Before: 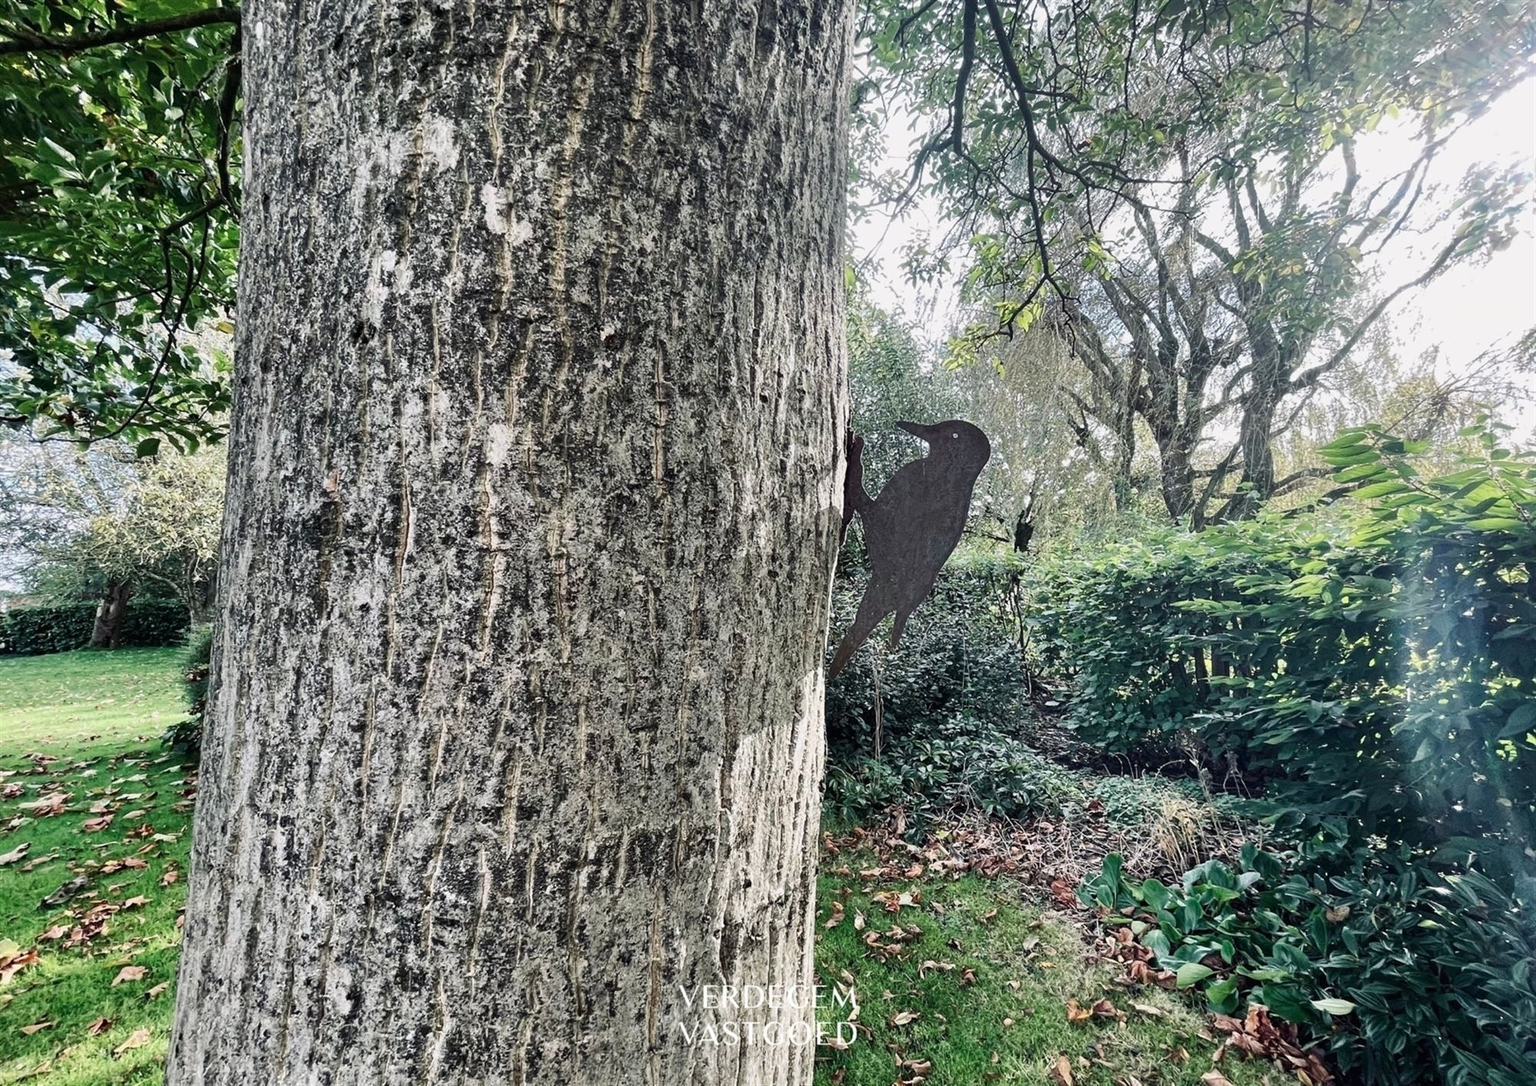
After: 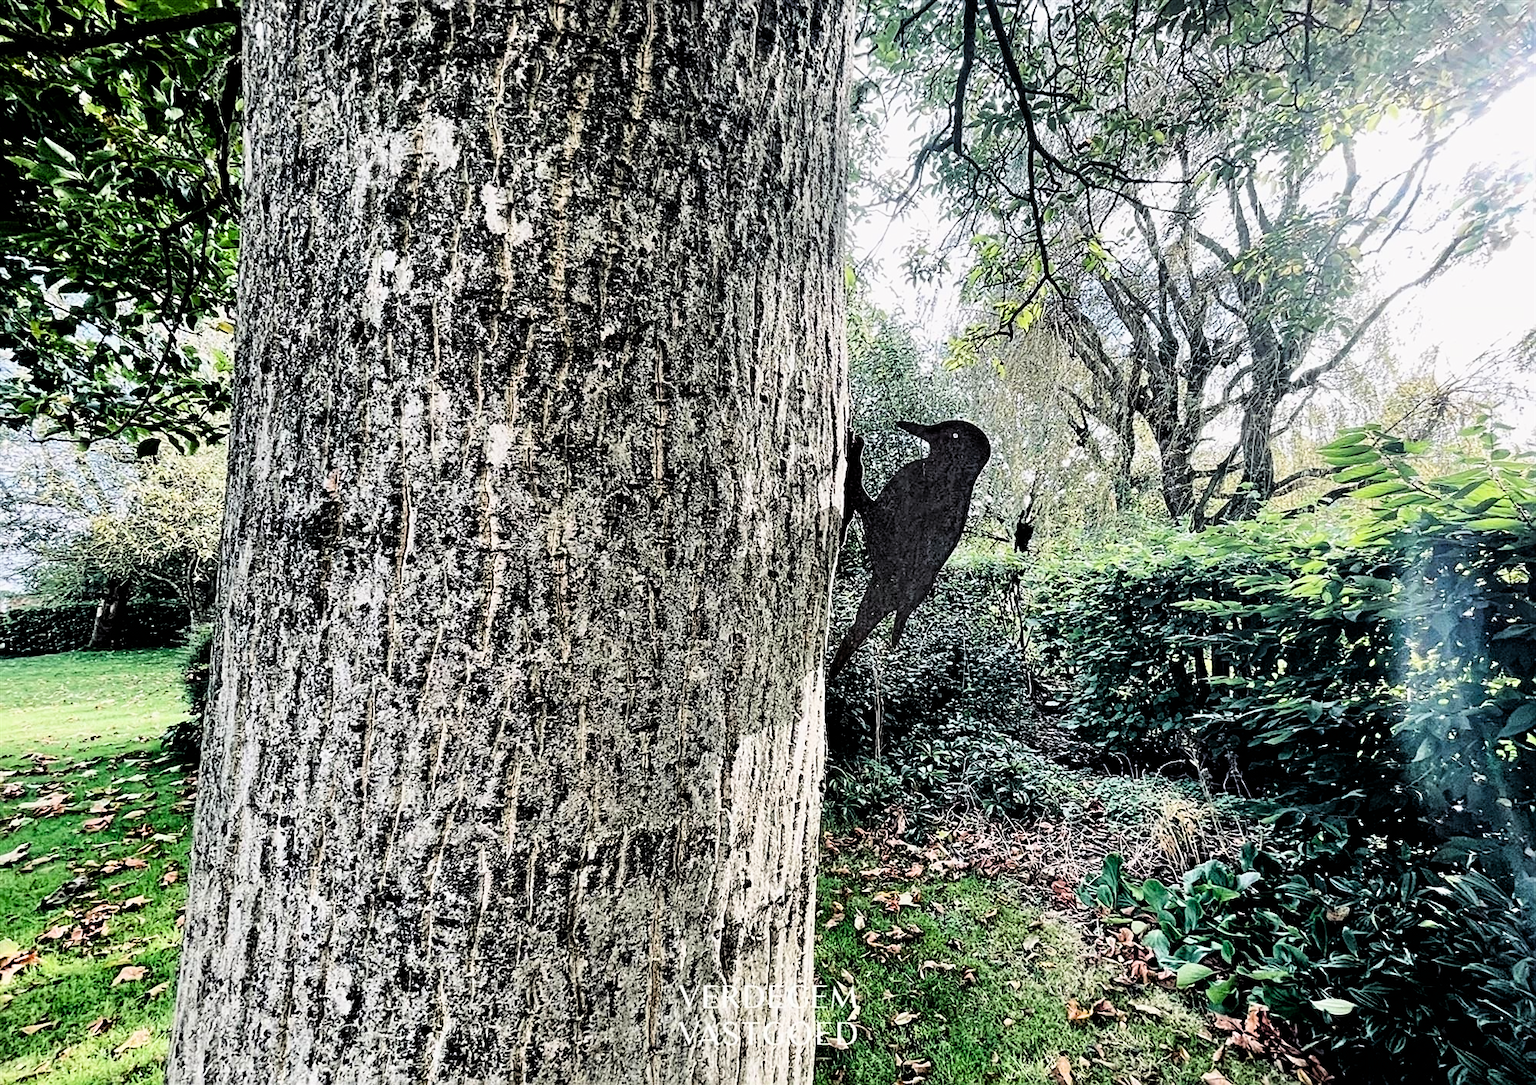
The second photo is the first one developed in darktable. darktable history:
rgb levels: levels [[0.01, 0.419, 0.839], [0, 0.5, 1], [0, 0.5, 1]]
filmic rgb: black relative exposure -4 EV, white relative exposure 3 EV, hardness 3.02, contrast 1.5
exposure: compensate highlight preservation false
color balance rgb: linear chroma grading › global chroma 6.48%, perceptual saturation grading › global saturation 12.96%, global vibrance 6.02%
sharpen: on, module defaults
